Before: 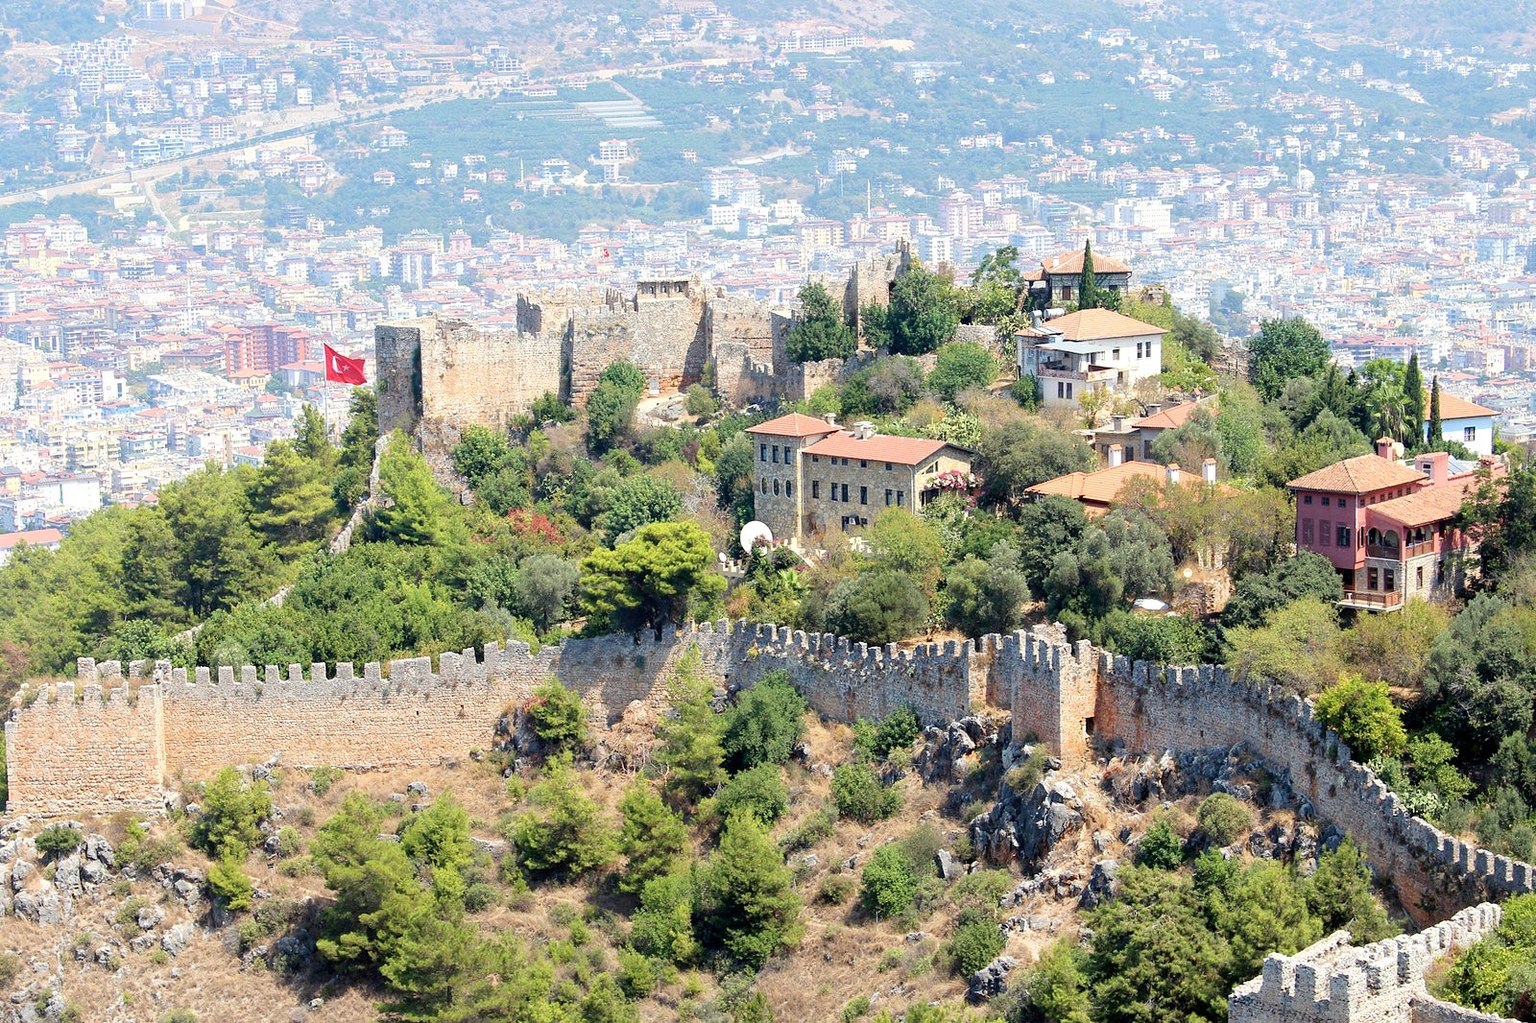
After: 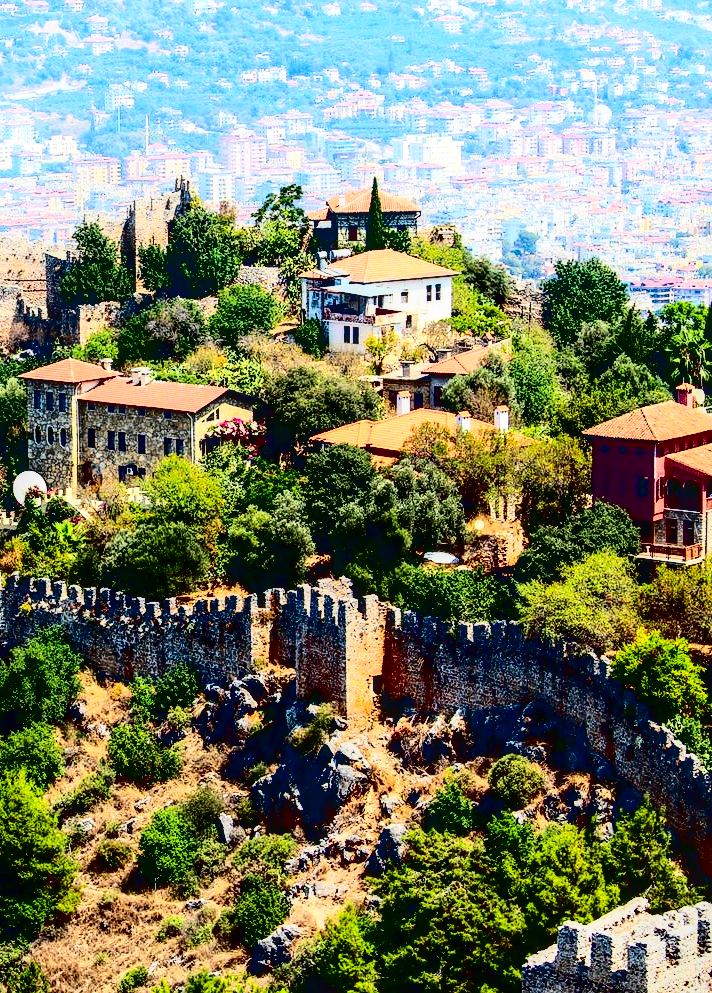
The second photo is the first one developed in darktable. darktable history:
contrast brightness saturation: contrast 0.776, brightness -0.98, saturation 0.986
local contrast: detail 130%
crop: left 47.432%, top 6.796%, right 8.033%
